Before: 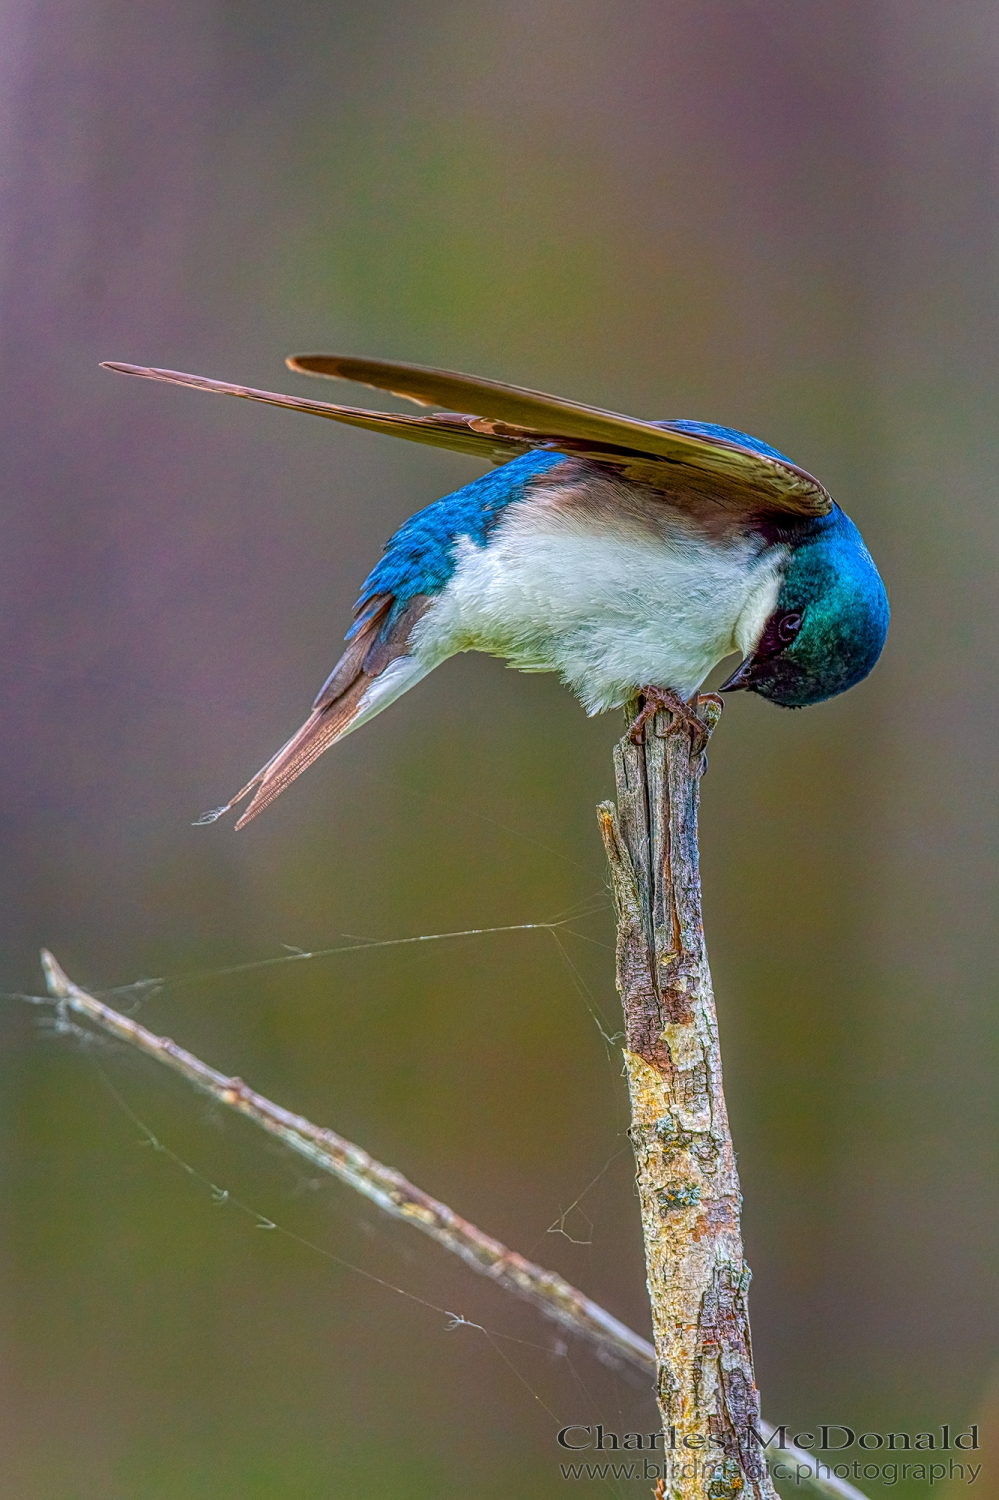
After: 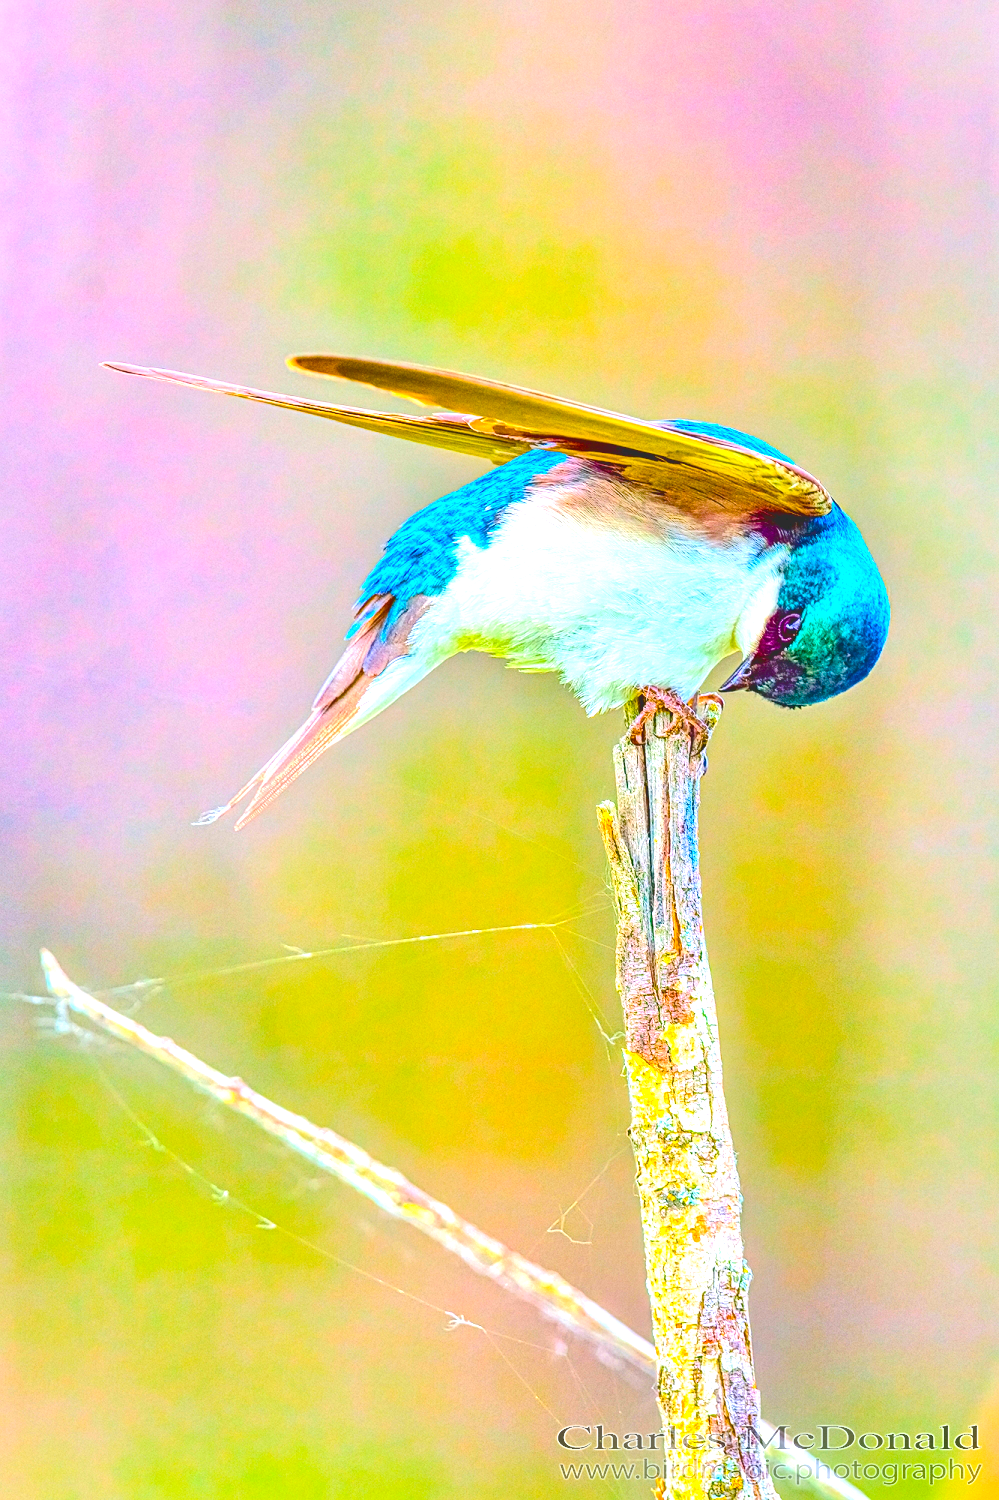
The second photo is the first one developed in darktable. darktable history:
tone equalizer: -8 EV 1.96 EV, -7 EV 1.98 EV, -6 EV 1.98 EV, -5 EV 1.97 EV, -4 EV 1.99 EV, -3 EV 1.47 EV, -2 EV 0.979 EV, -1 EV 0.485 EV
tone curve: curves: ch0 [(0, 0) (0.003, 0.172) (0.011, 0.177) (0.025, 0.177) (0.044, 0.177) (0.069, 0.178) (0.1, 0.181) (0.136, 0.19) (0.177, 0.208) (0.224, 0.226) (0.277, 0.274) (0.335, 0.338) (0.399, 0.43) (0.468, 0.535) (0.543, 0.635) (0.623, 0.726) (0.709, 0.815) (0.801, 0.882) (0.898, 0.936) (1, 1)], color space Lab, independent channels, preserve colors none
color balance rgb: shadows lift › chroma 2.053%, shadows lift › hue 216.9°, linear chroma grading › shadows 9.418%, linear chroma grading › highlights 9.416%, linear chroma grading › global chroma 14.648%, linear chroma grading › mid-tones 14.987%, perceptual saturation grading › global saturation 19.777%, global vibrance 30.275%, contrast 10.166%
exposure: black level correction 0, exposure 1.457 EV, compensate exposure bias true, compensate highlight preservation false
